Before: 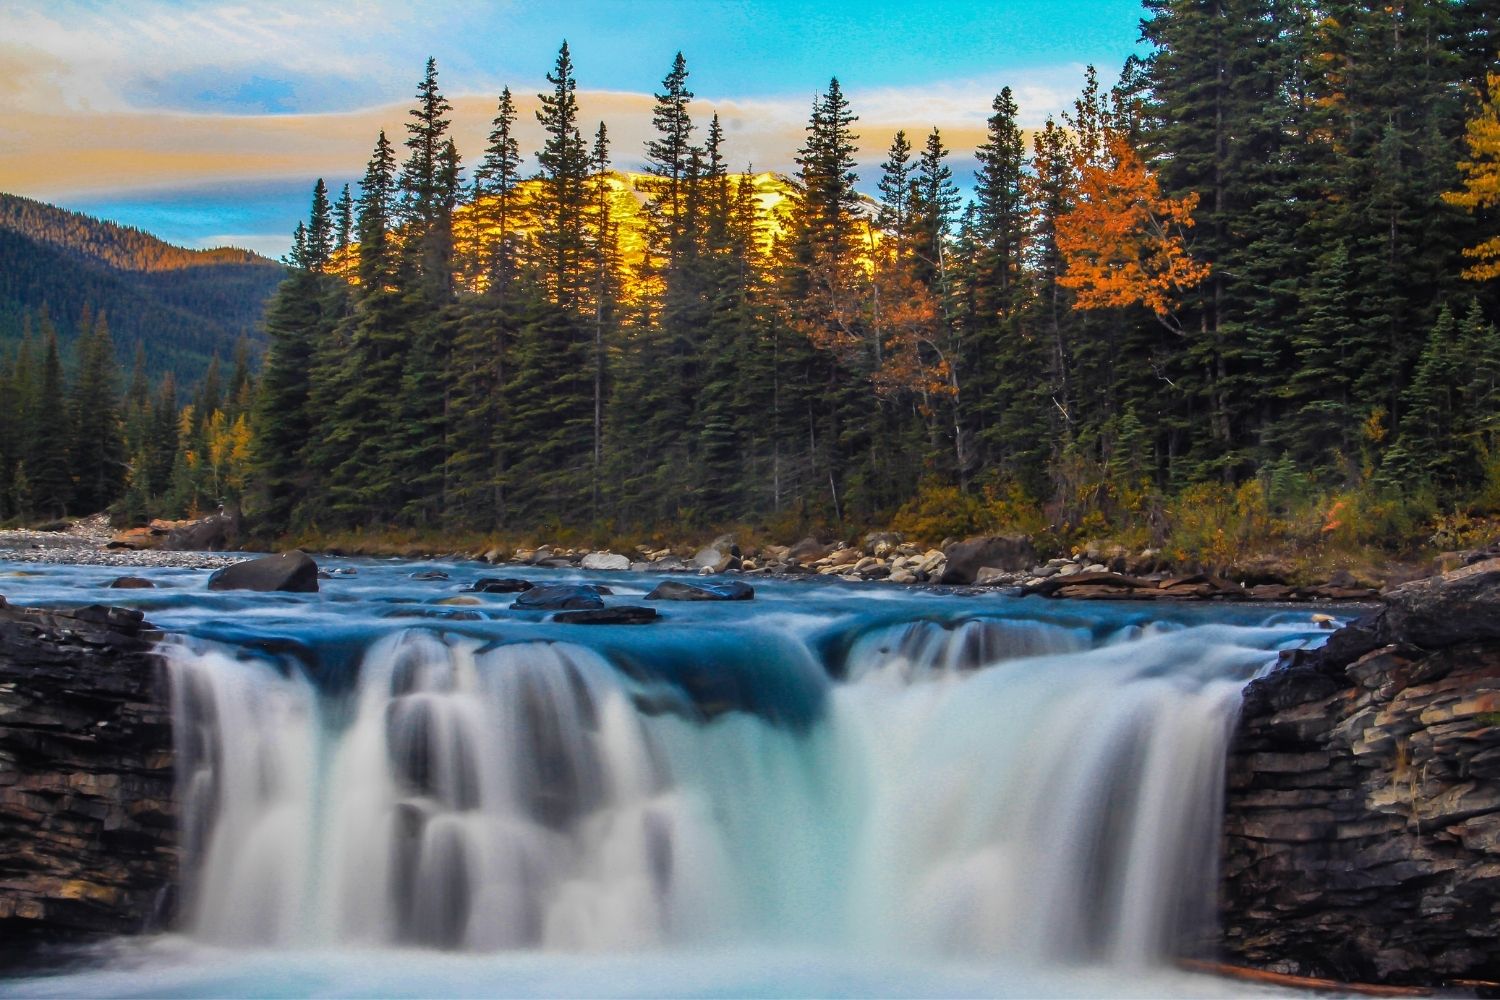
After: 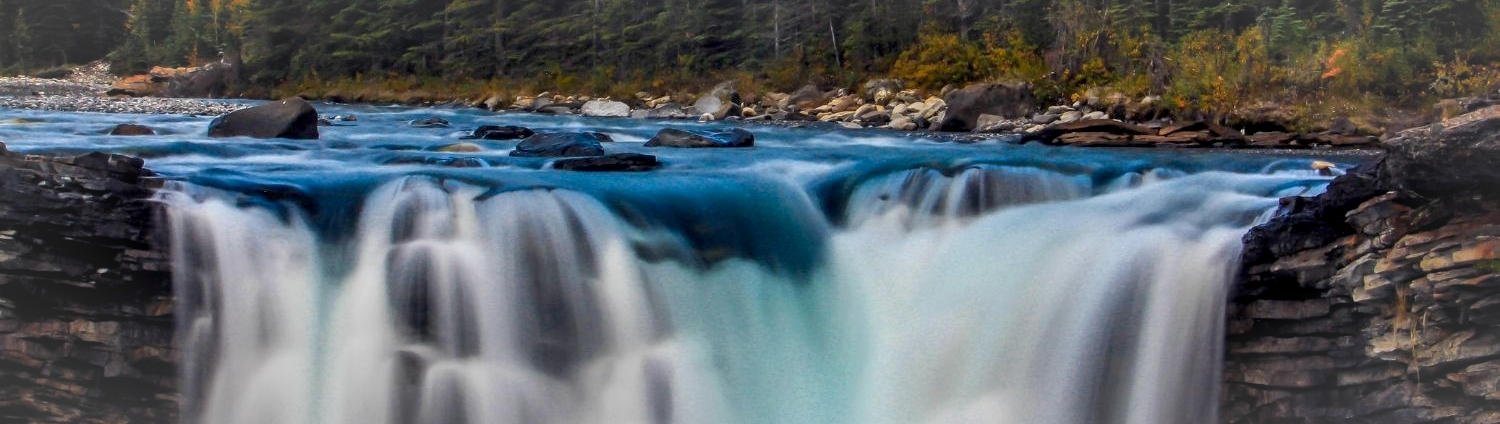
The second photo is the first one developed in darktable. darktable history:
crop: top 45.386%, bottom 12.118%
base curve: preserve colors average RGB
vignetting: brightness 0.042, saturation -0.003, automatic ratio true
exposure: black level correction 0.005, exposure 0.016 EV, compensate highlight preservation false
local contrast: on, module defaults
